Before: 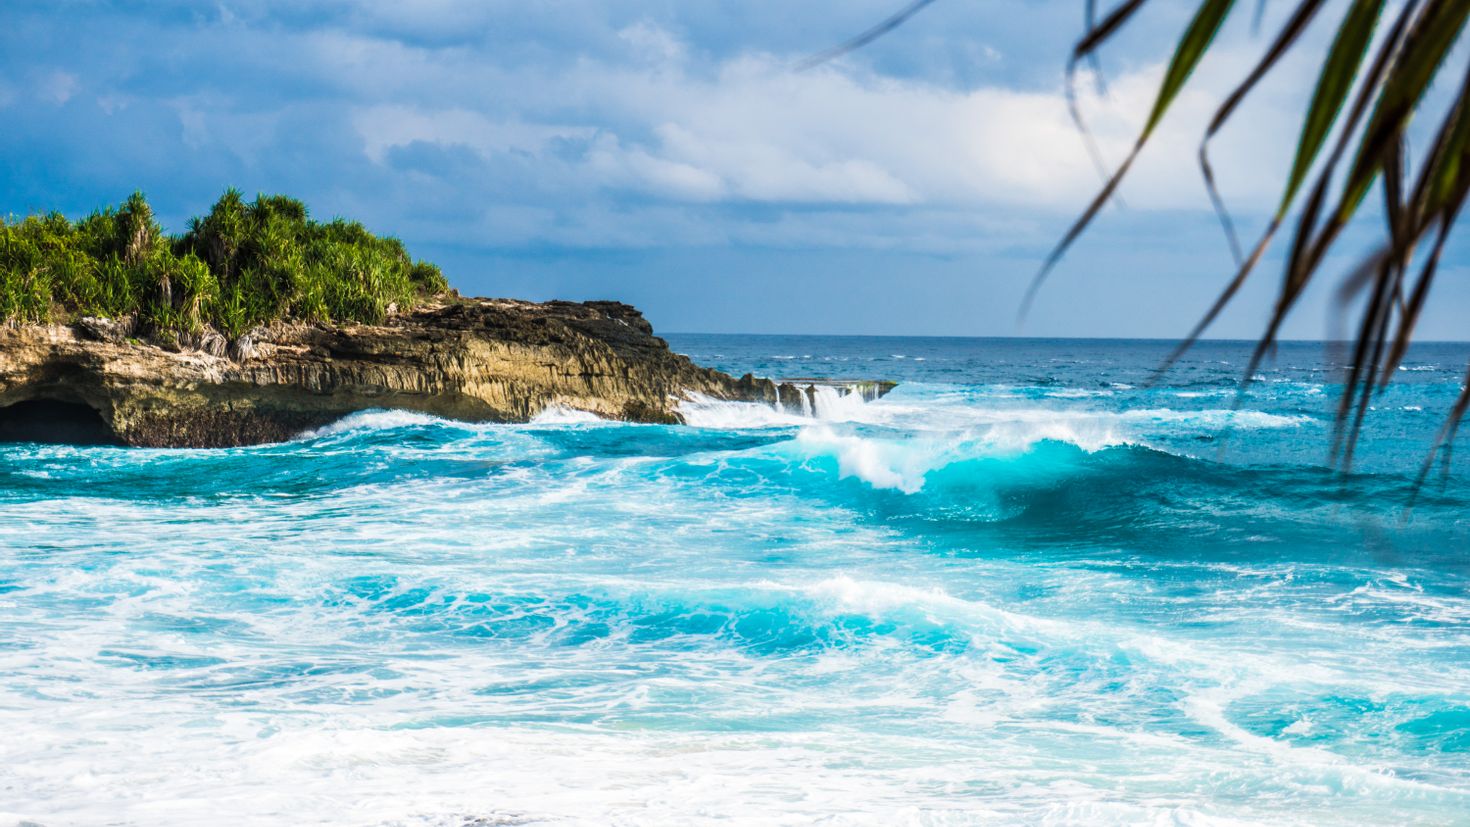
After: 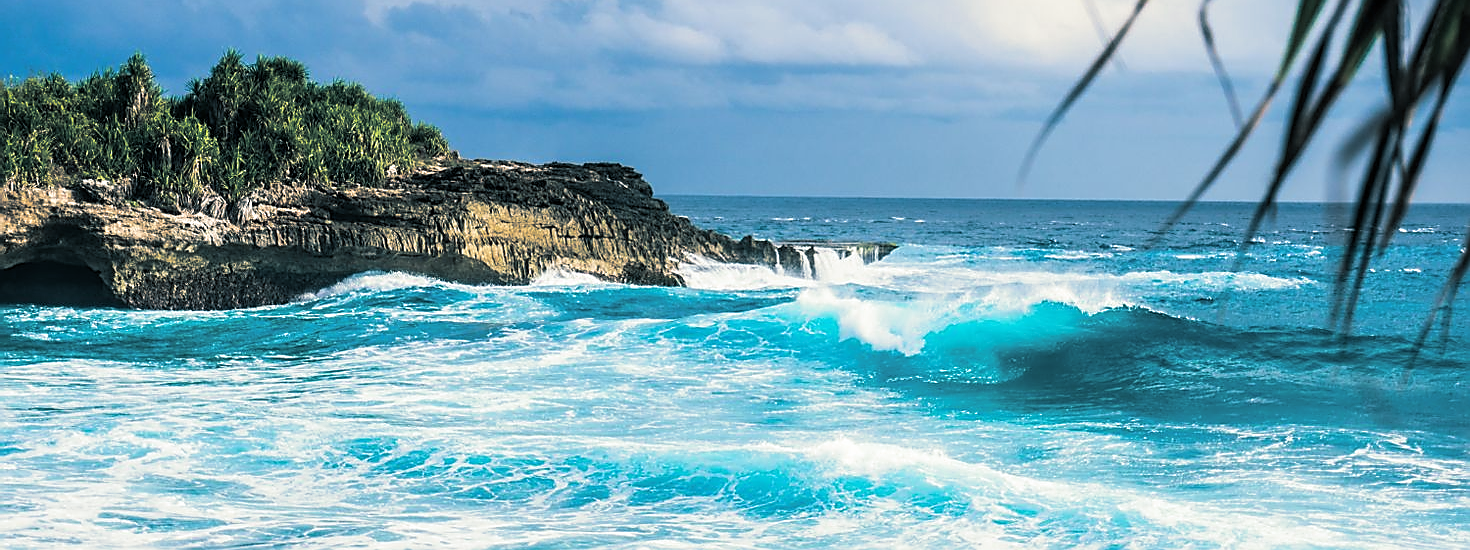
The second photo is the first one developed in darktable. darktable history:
crop: top 16.727%, bottom 16.727%
split-toning: shadows › hue 205.2°, shadows › saturation 0.43, highlights › hue 54°, highlights › saturation 0.54
sharpen: radius 1.4, amount 1.25, threshold 0.7
base curve: preserve colors none
